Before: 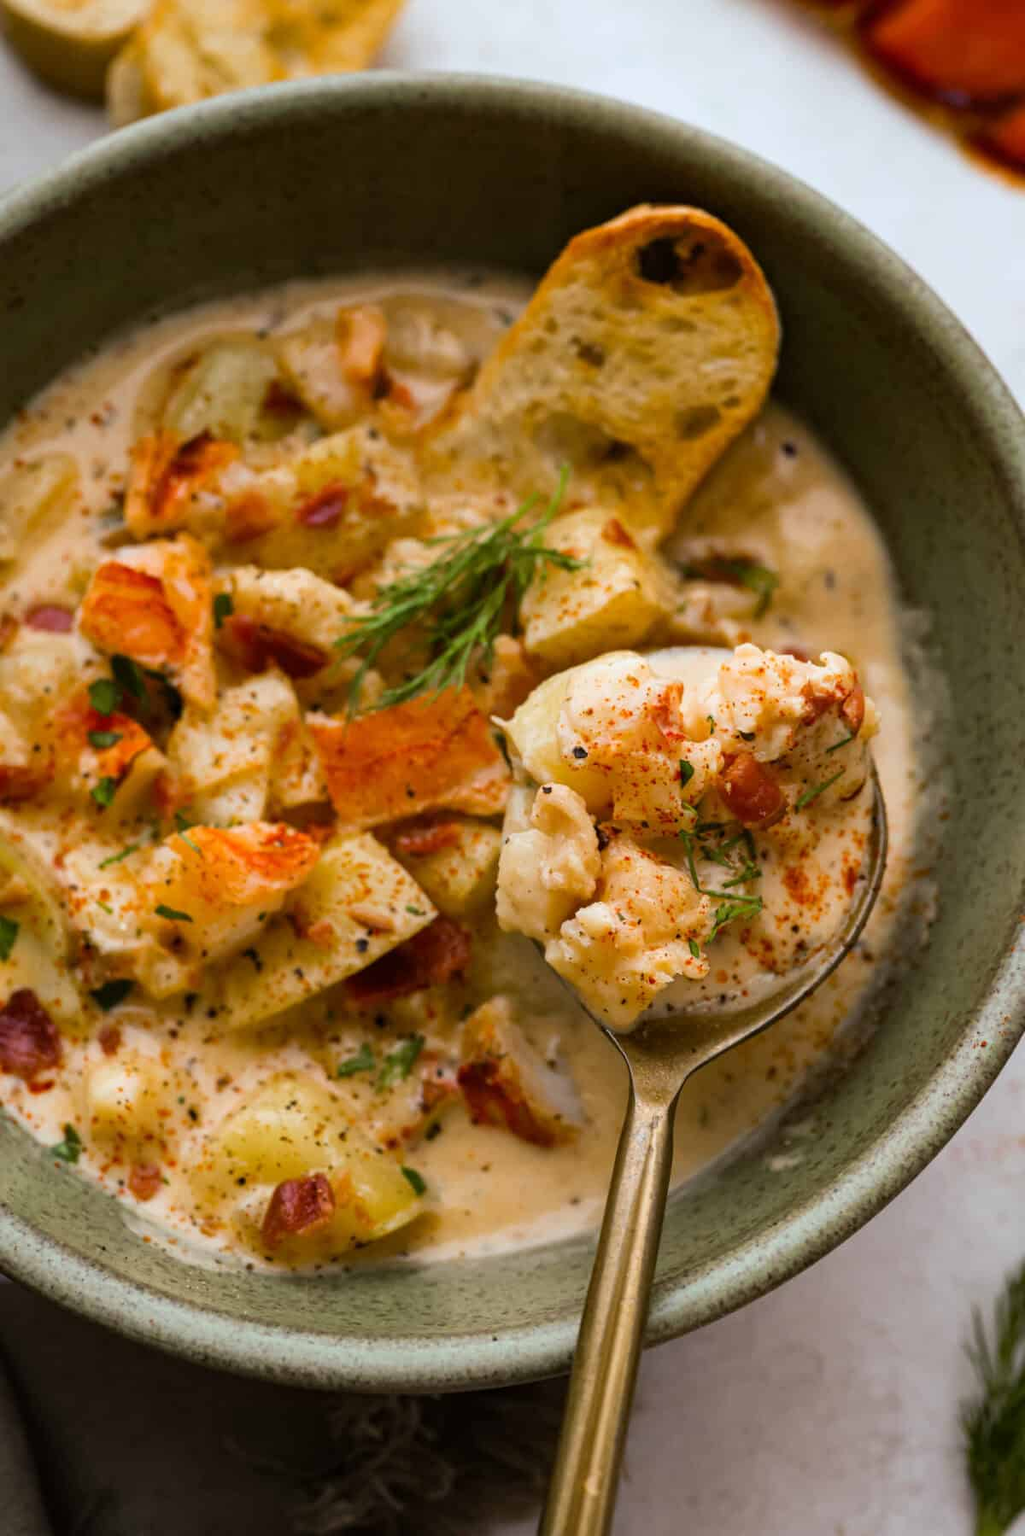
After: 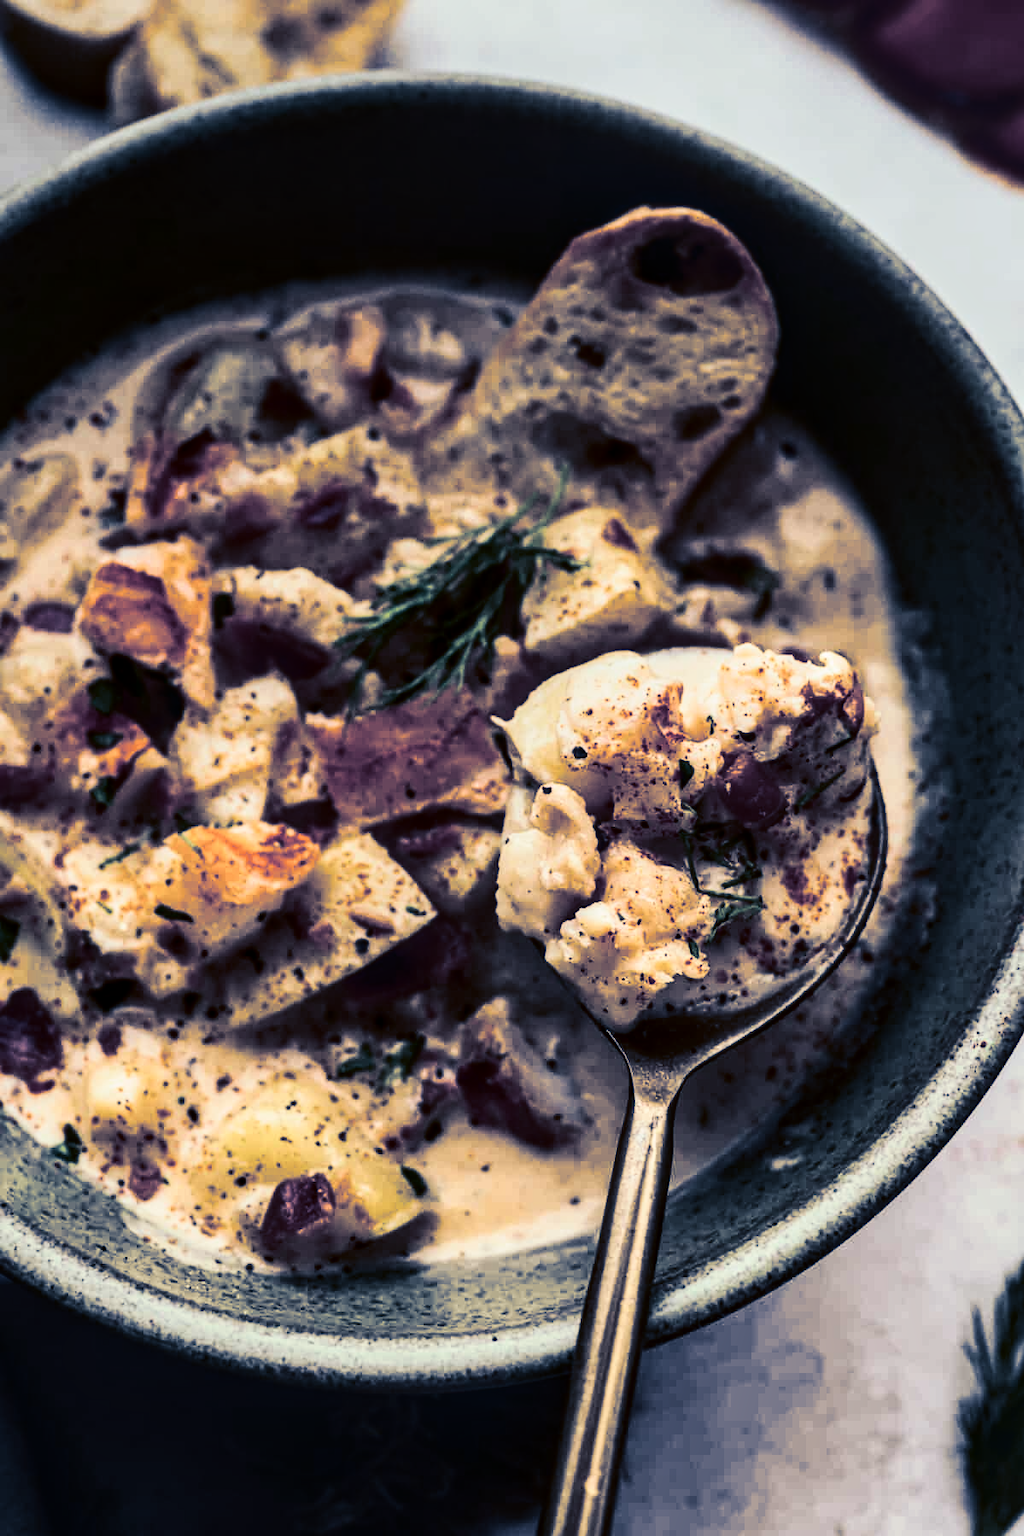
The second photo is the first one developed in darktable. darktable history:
local contrast: on, module defaults
graduated density: on, module defaults
color zones: curves: ch1 [(0, 0.469) (0.001, 0.469) (0.12, 0.446) (0.248, 0.469) (0.5, 0.5) (0.748, 0.5) (0.999, 0.469) (1, 0.469)]
contrast brightness saturation: contrast 0.5, saturation -0.1
split-toning: shadows › hue 226.8°, shadows › saturation 0.84
